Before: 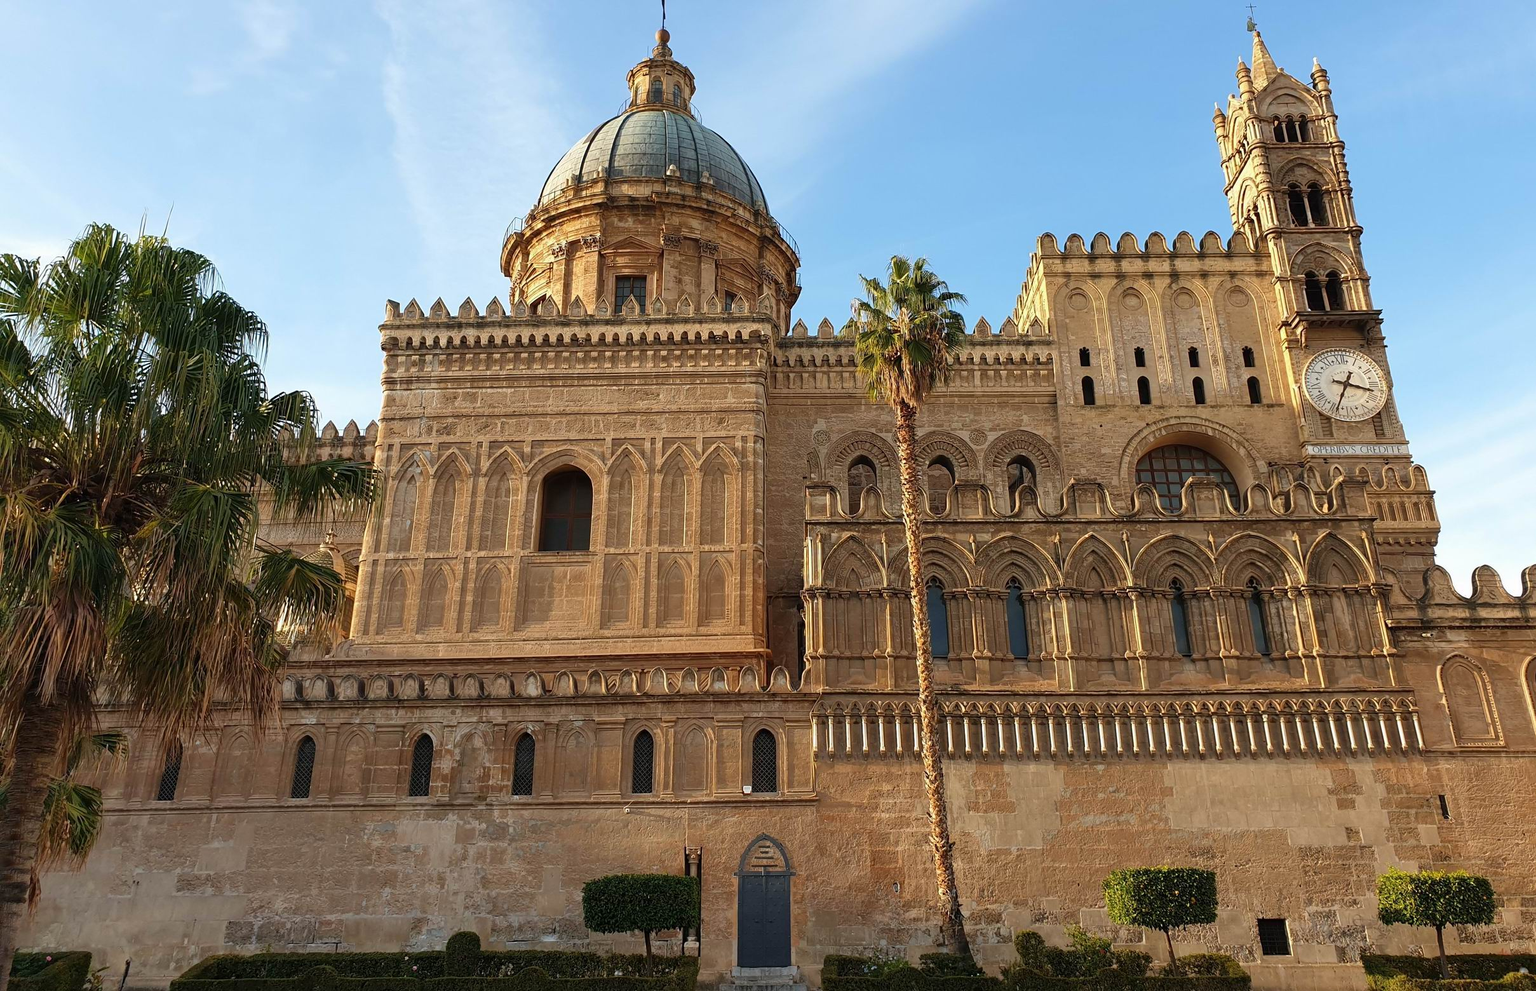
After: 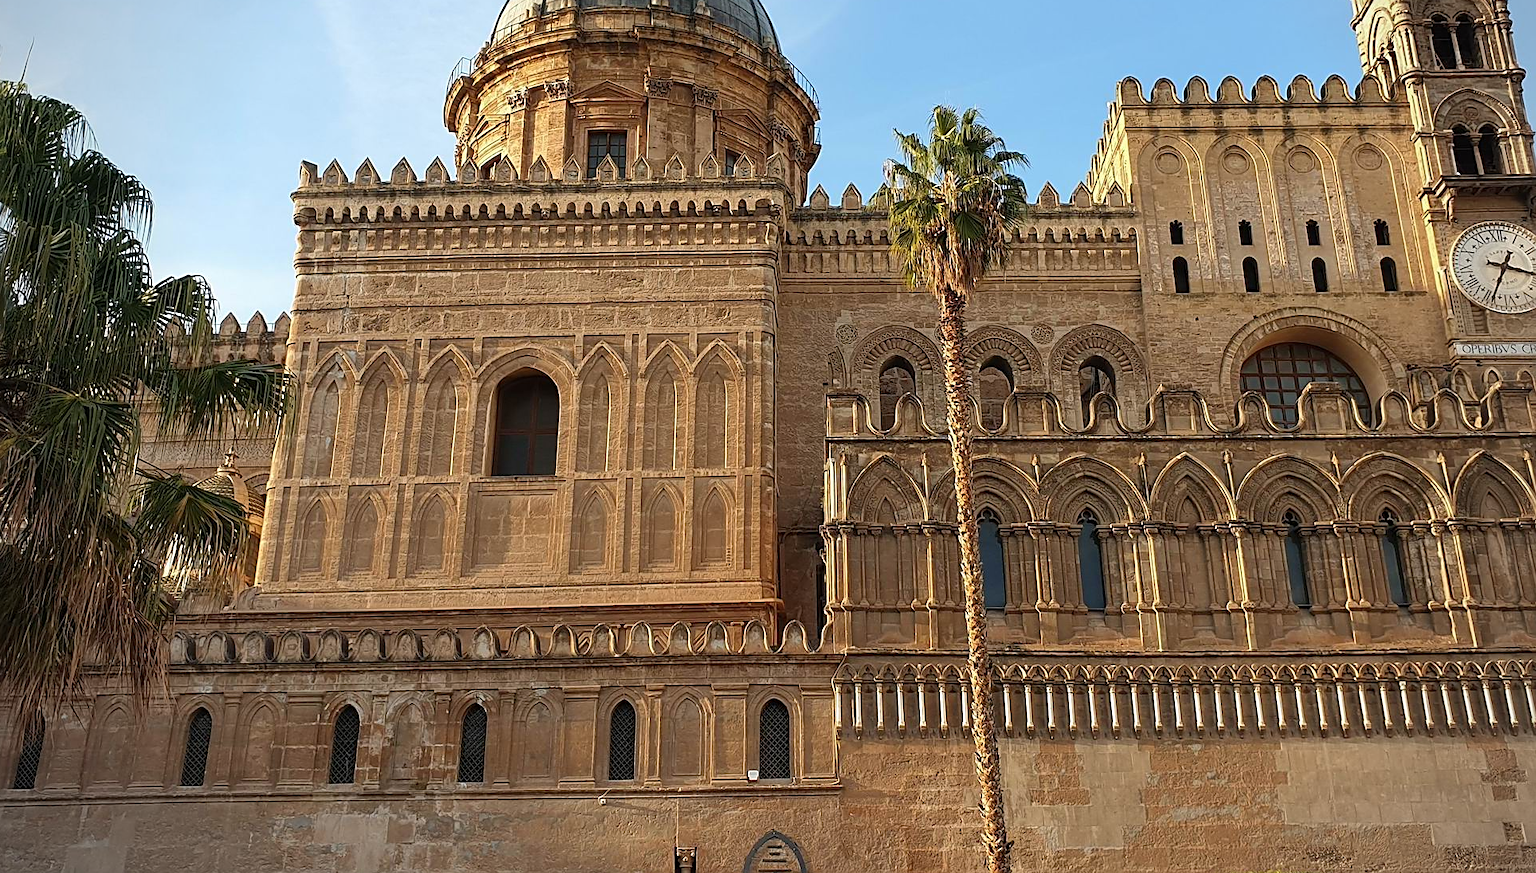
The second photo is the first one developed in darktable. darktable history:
sharpen: on, module defaults
crop: left 9.575%, top 17.357%, right 10.658%, bottom 12.35%
vignetting: fall-off radius 61.12%, center (0.035, -0.092)
